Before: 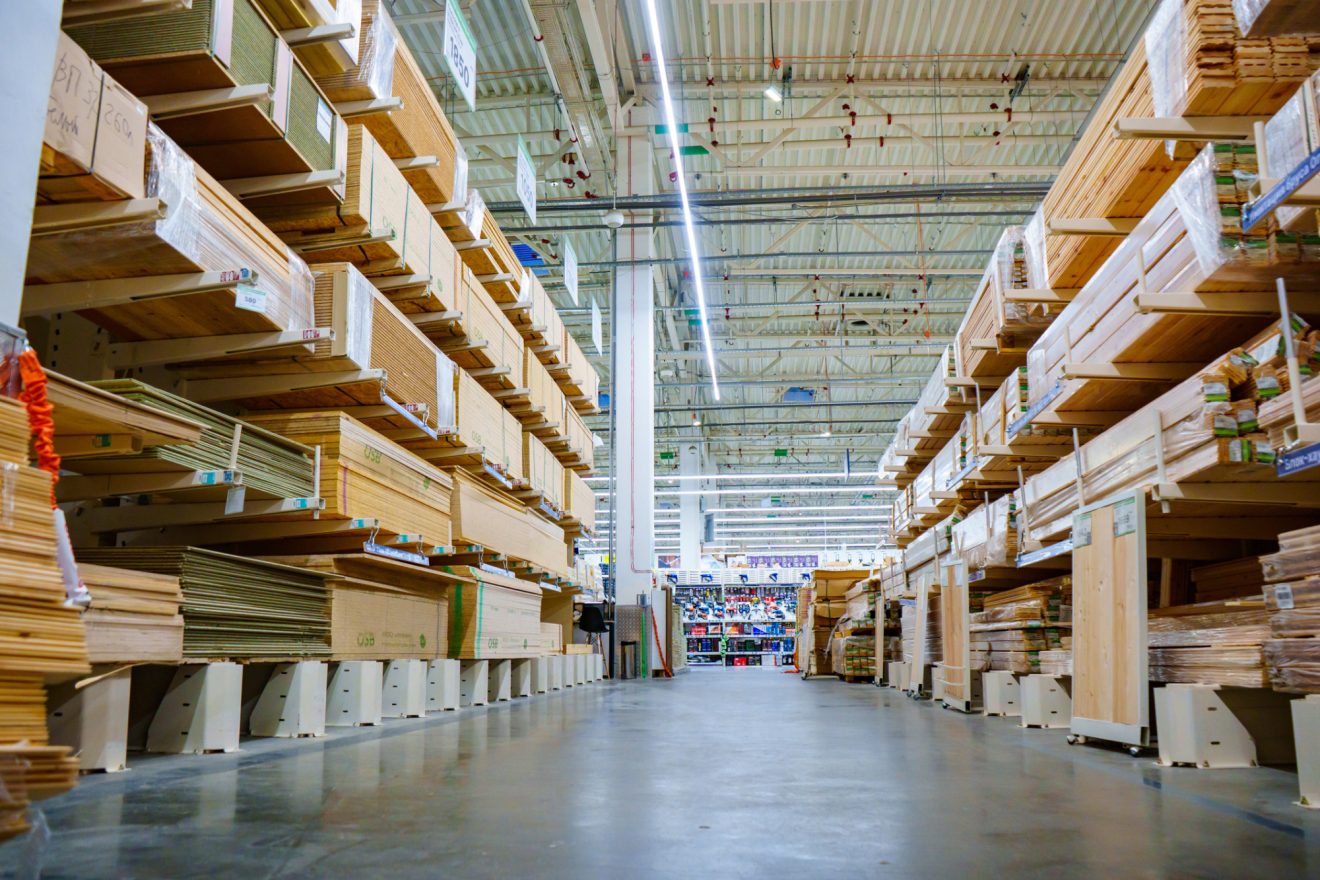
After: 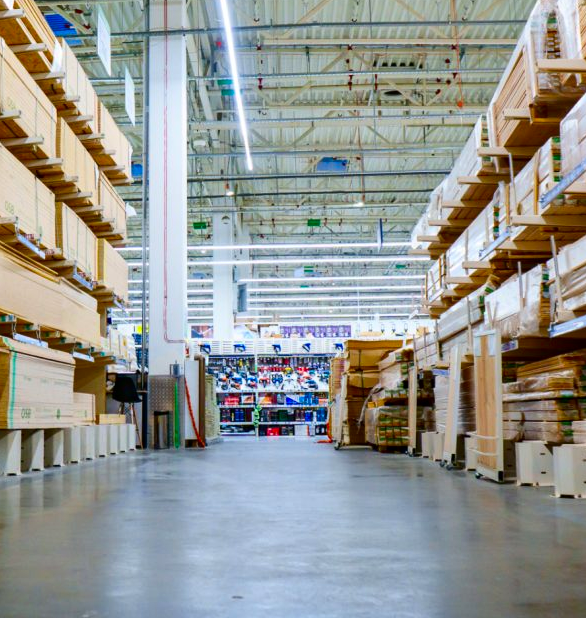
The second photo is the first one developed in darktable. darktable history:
contrast brightness saturation: contrast 0.13, brightness -0.05, saturation 0.16
crop: left 35.432%, top 26.233%, right 20.145%, bottom 3.432%
